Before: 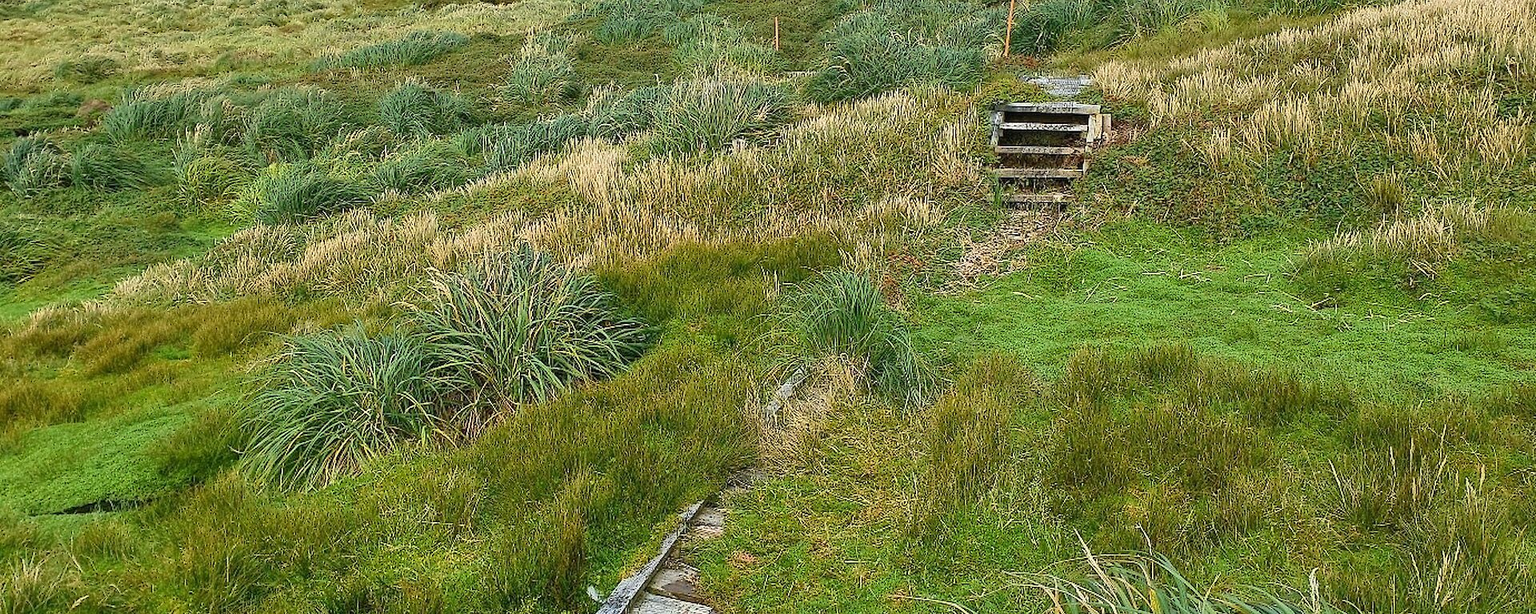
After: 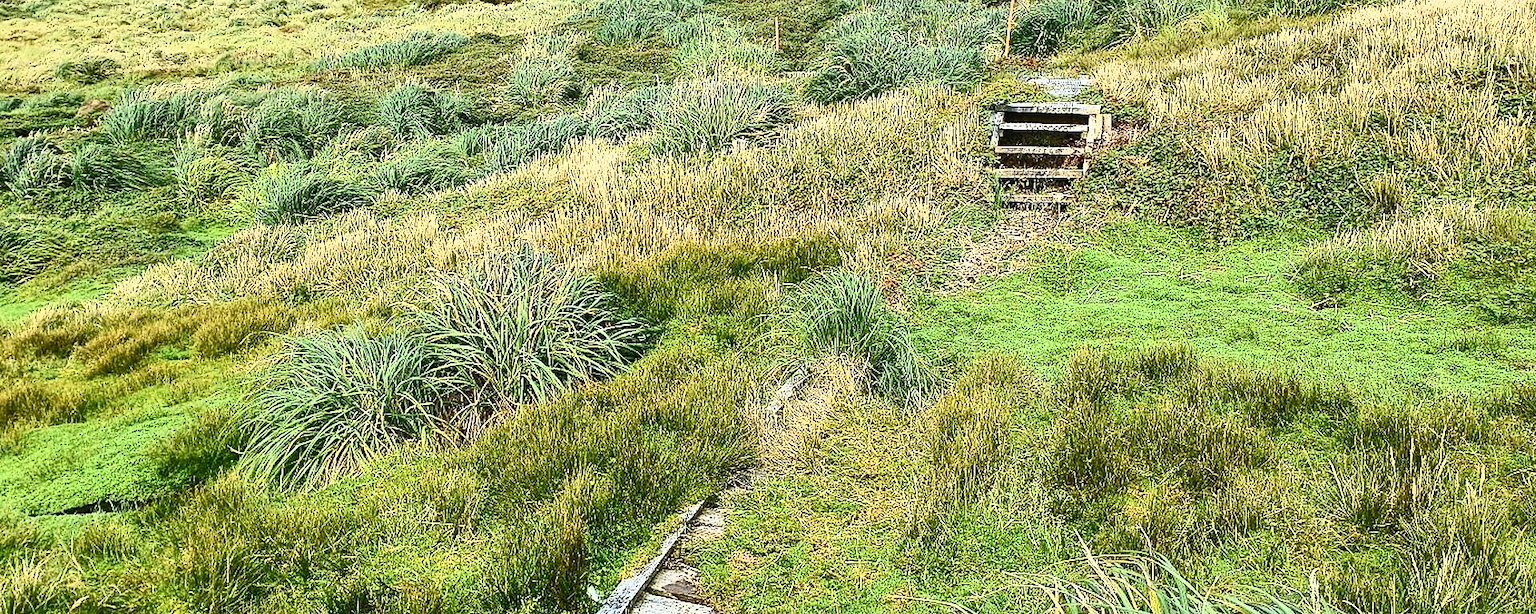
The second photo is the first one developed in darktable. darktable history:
contrast brightness saturation: contrast 0.62, brightness 0.34, saturation 0.14
sharpen: amount 0.2
